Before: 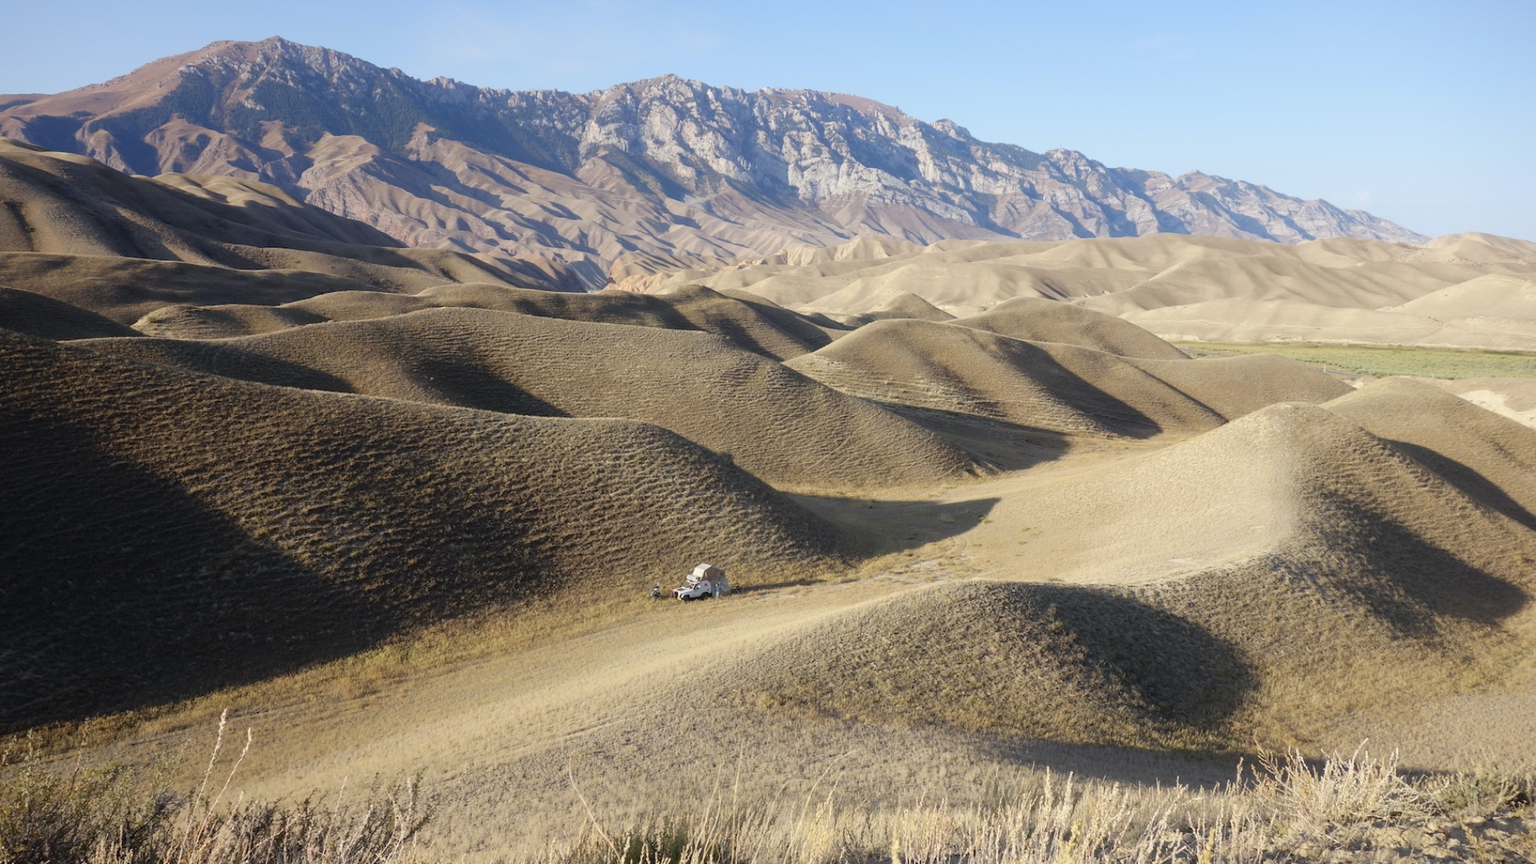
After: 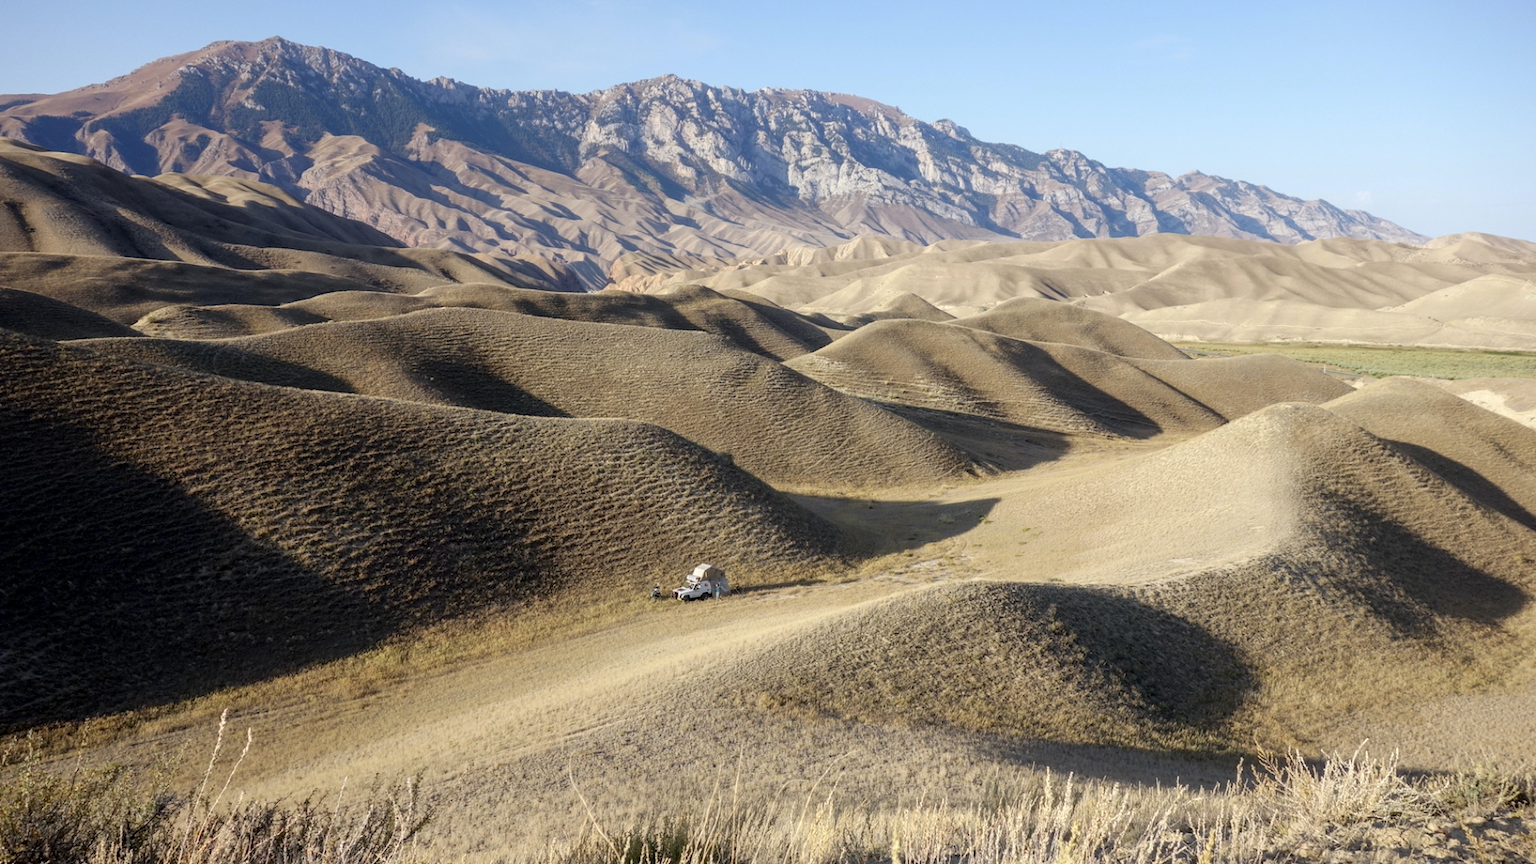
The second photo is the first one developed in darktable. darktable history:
exposure: black level correction 0.004, exposure 0.014 EV, compensate highlight preservation false
local contrast: on, module defaults
